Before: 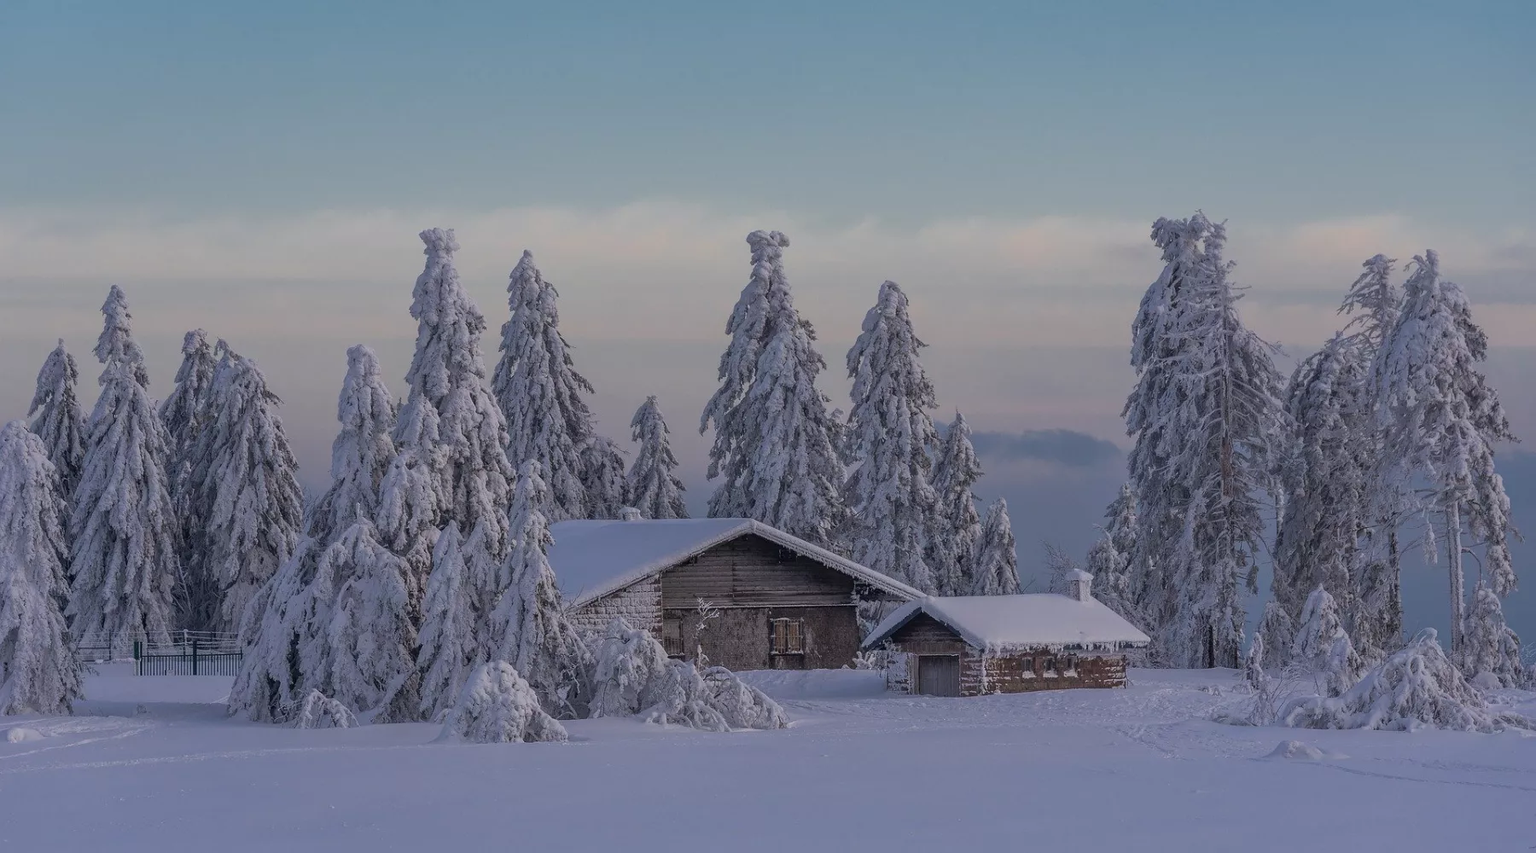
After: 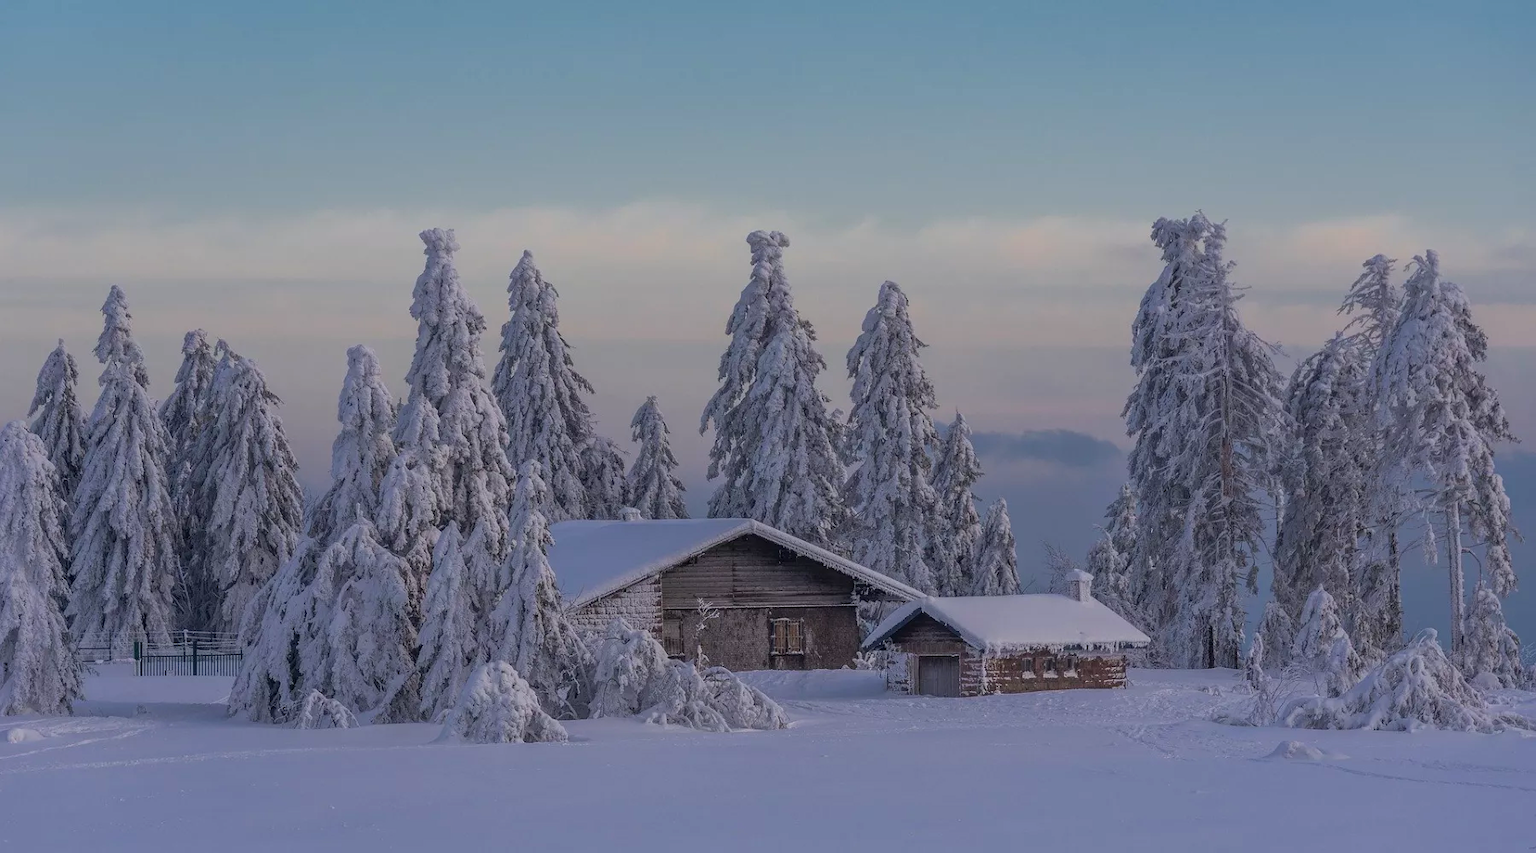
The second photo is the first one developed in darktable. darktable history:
color balance rgb: perceptual saturation grading › global saturation 17.481%
